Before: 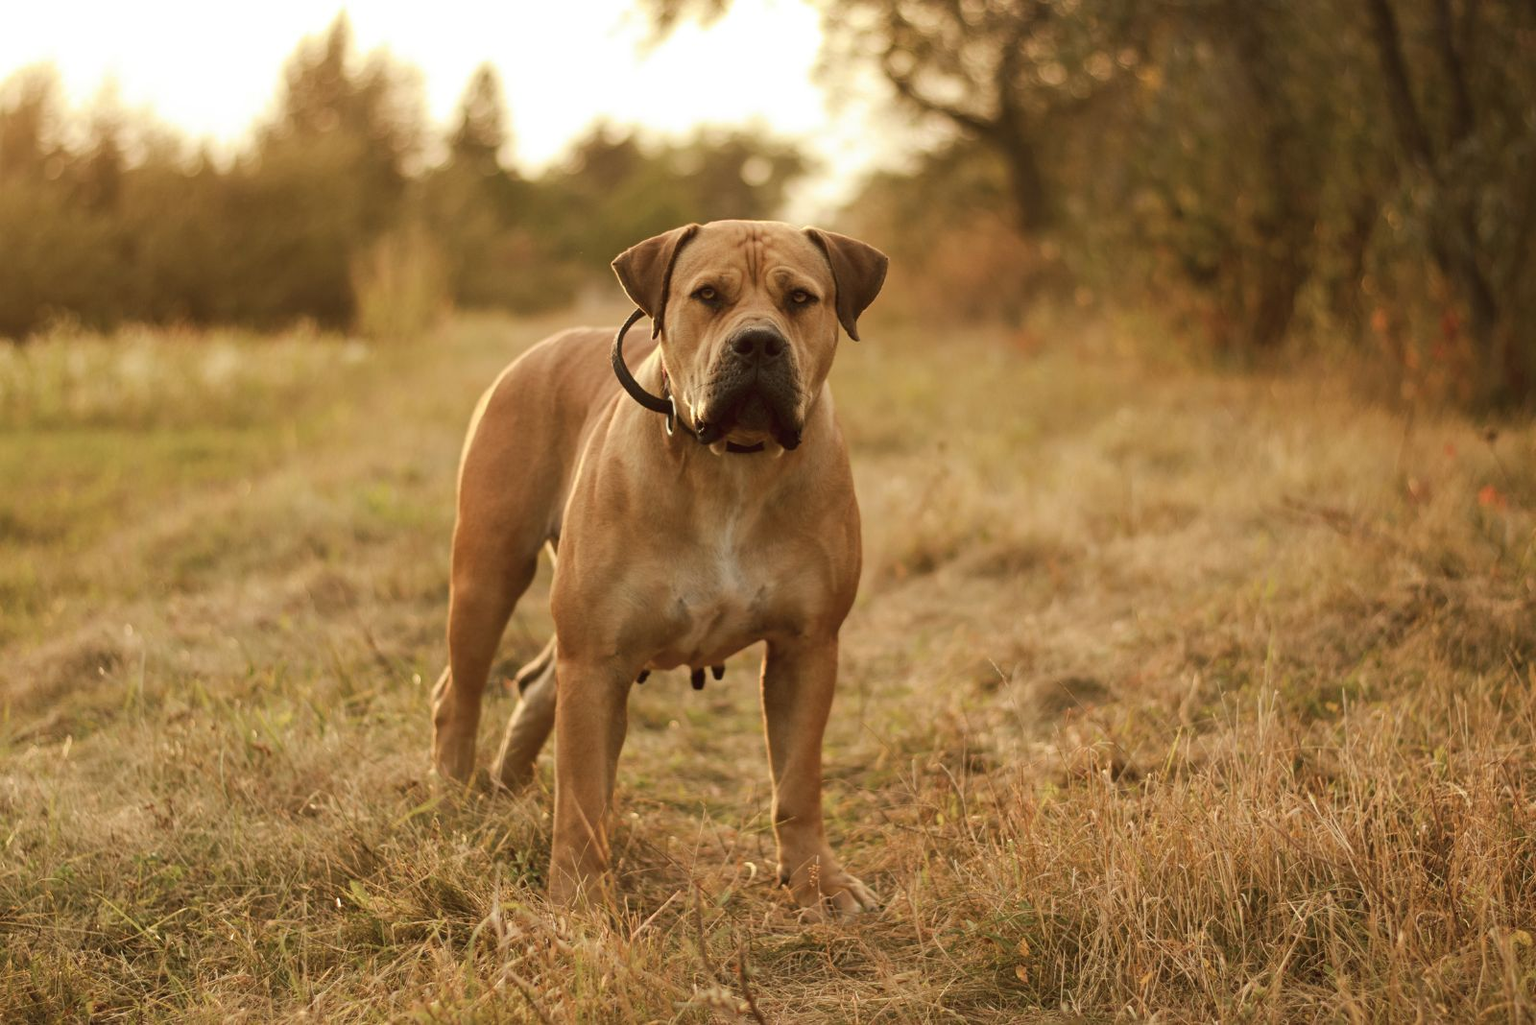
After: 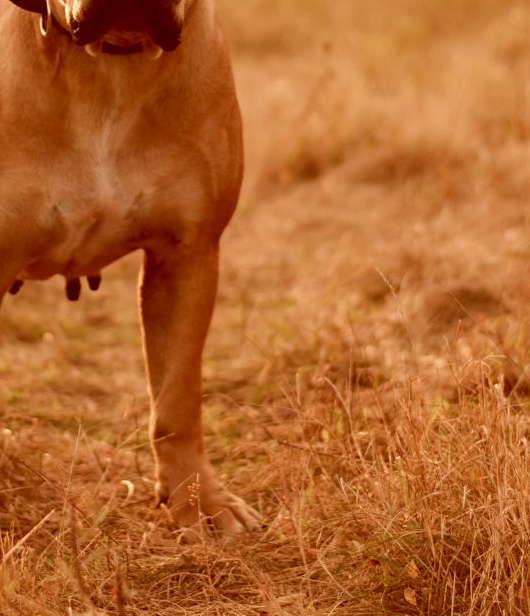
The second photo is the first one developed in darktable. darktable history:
crop: left 40.878%, top 39.176%, right 25.993%, bottom 3.081%
color correction: highlights a* 9.03, highlights b* 8.71, shadows a* 40, shadows b* 40, saturation 0.8
